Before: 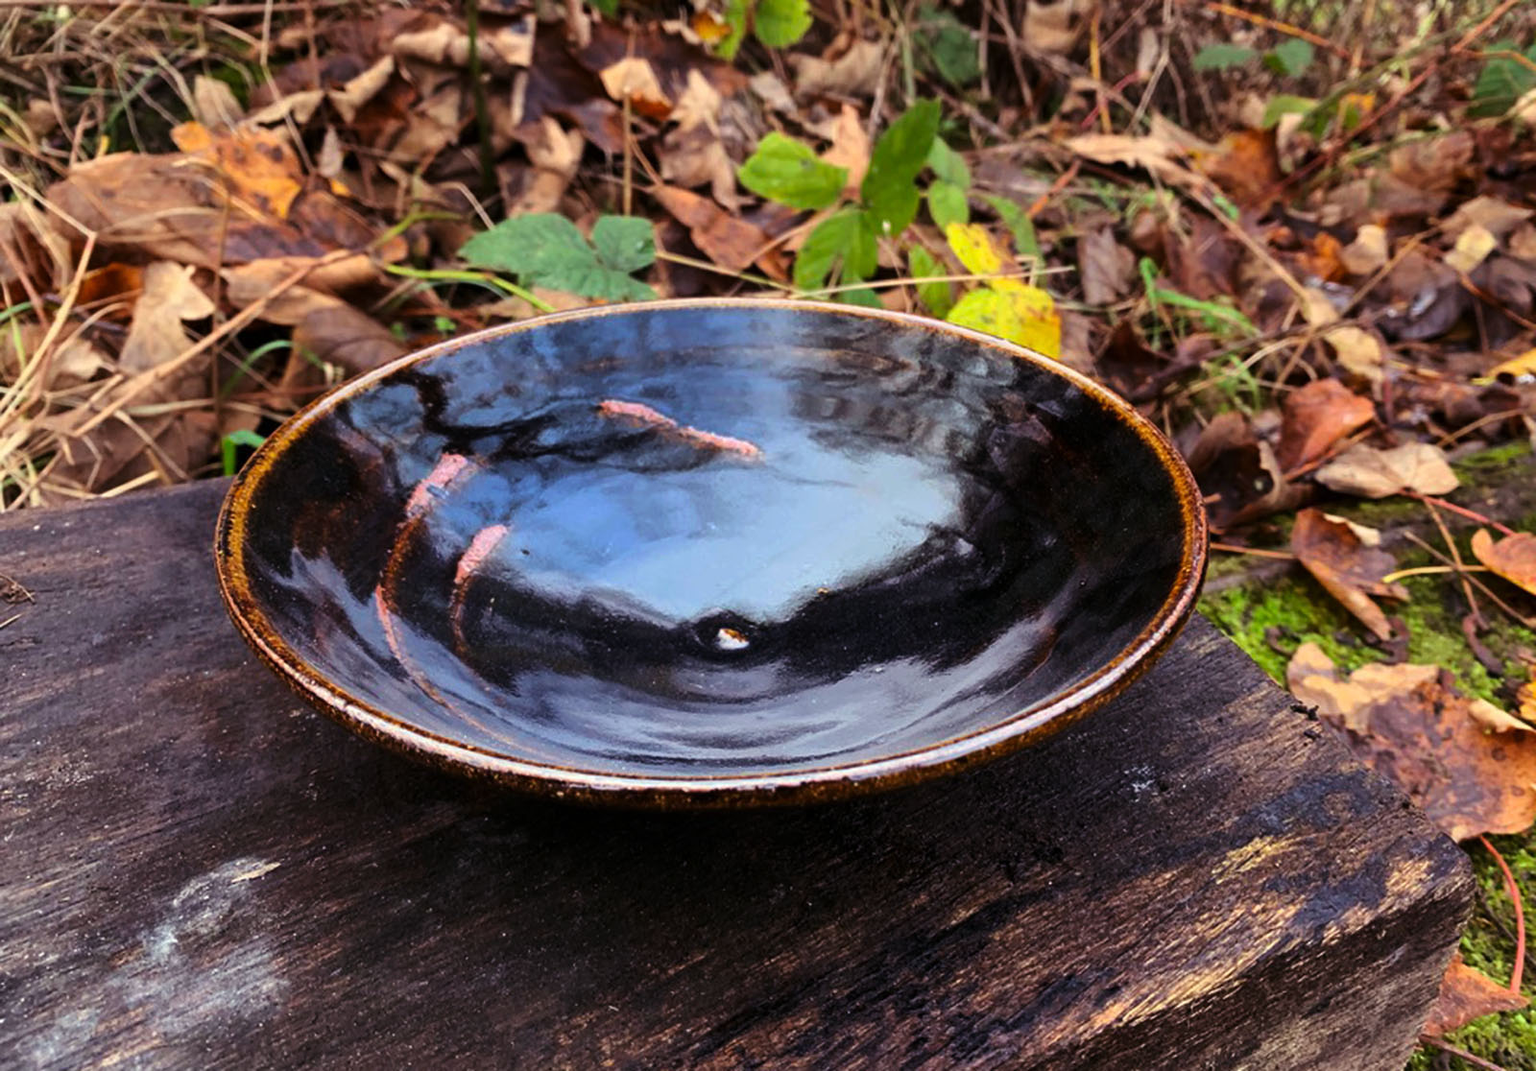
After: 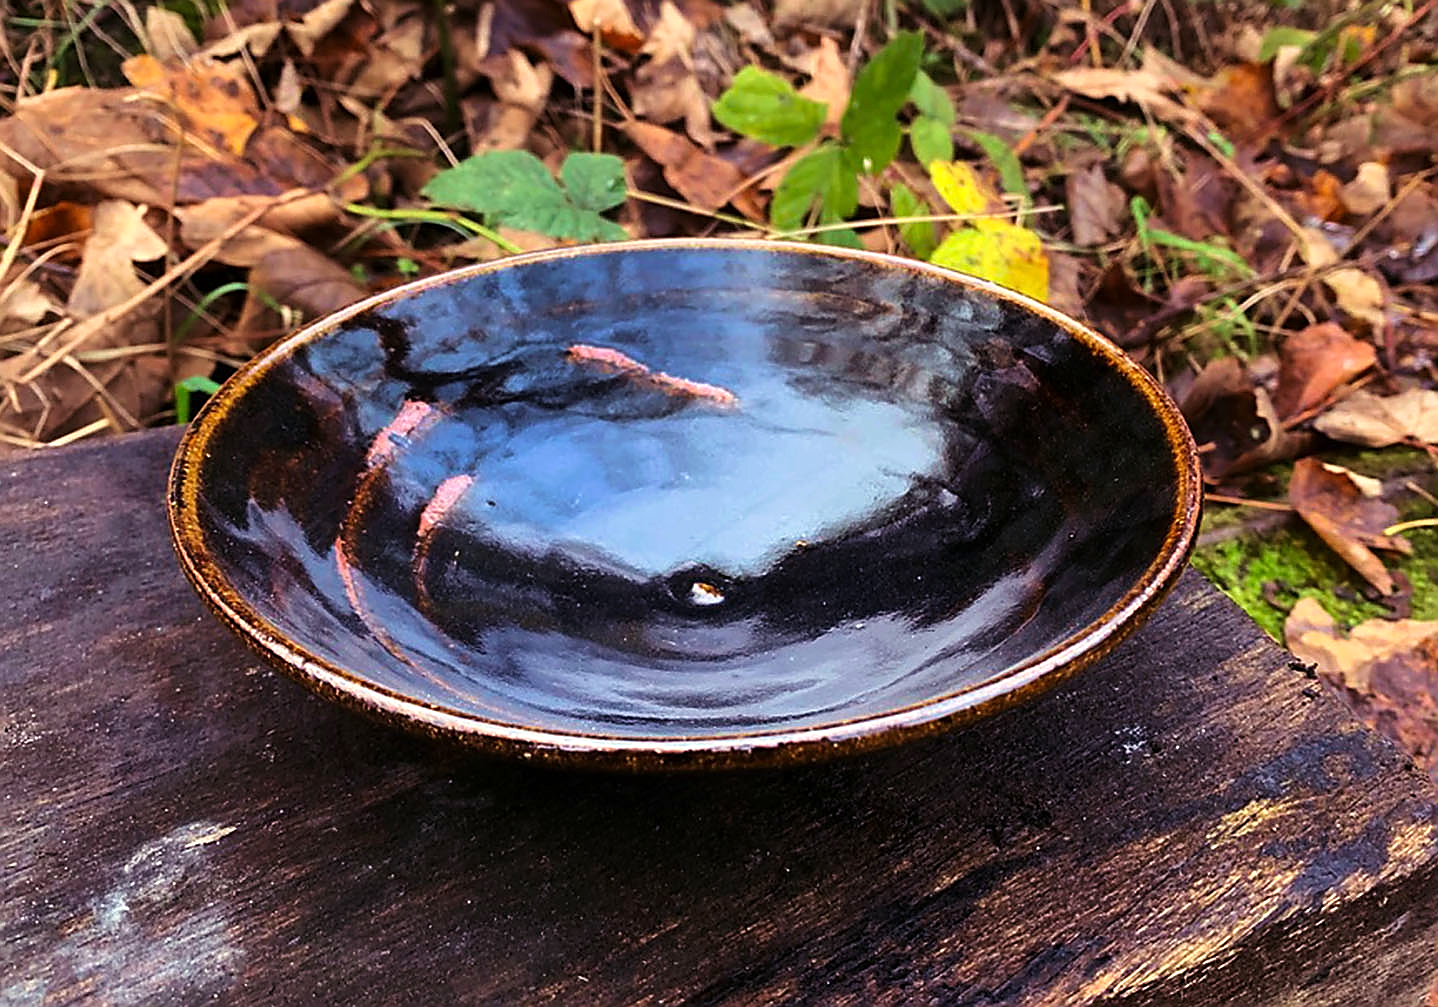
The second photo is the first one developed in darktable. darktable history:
velvia: on, module defaults
sharpen: radius 1.376, amount 1.258, threshold 0.797
crop: left 3.514%, top 6.484%, right 6.59%, bottom 3.195%
exposure: exposure 0.203 EV, compensate highlight preservation false
